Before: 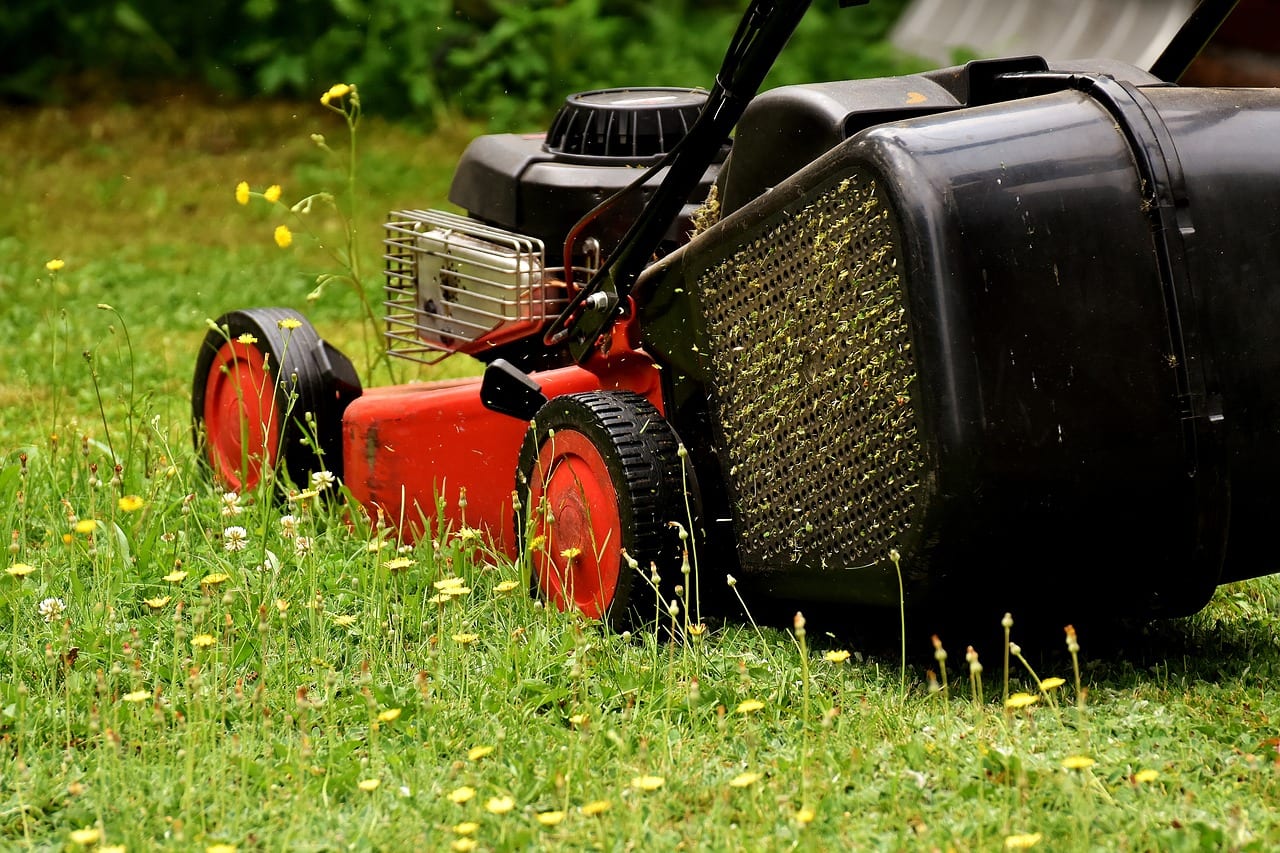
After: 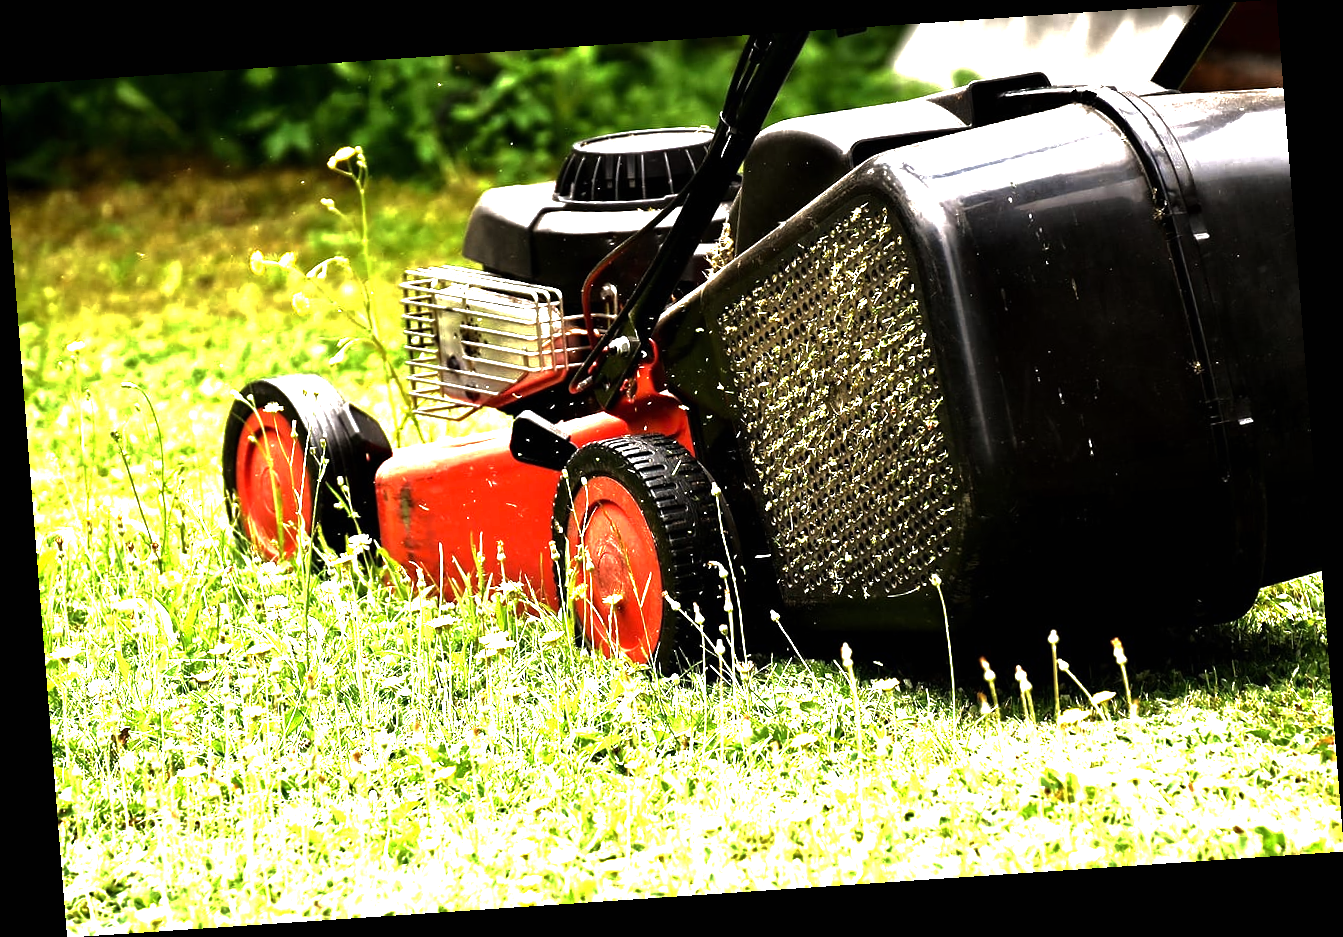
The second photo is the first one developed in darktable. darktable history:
base curve: curves: ch0 [(0, 0) (0.841, 0.609) (1, 1)]
rotate and perspective: rotation -4.2°, shear 0.006, automatic cropping off
exposure: black level correction 0, exposure 1.198 EV, compensate exposure bias true, compensate highlight preservation false
tone equalizer: -8 EV -1.08 EV, -7 EV -1.01 EV, -6 EV -0.867 EV, -5 EV -0.578 EV, -3 EV 0.578 EV, -2 EV 0.867 EV, -1 EV 1.01 EV, +0 EV 1.08 EV, edges refinement/feathering 500, mask exposure compensation -1.57 EV, preserve details no
